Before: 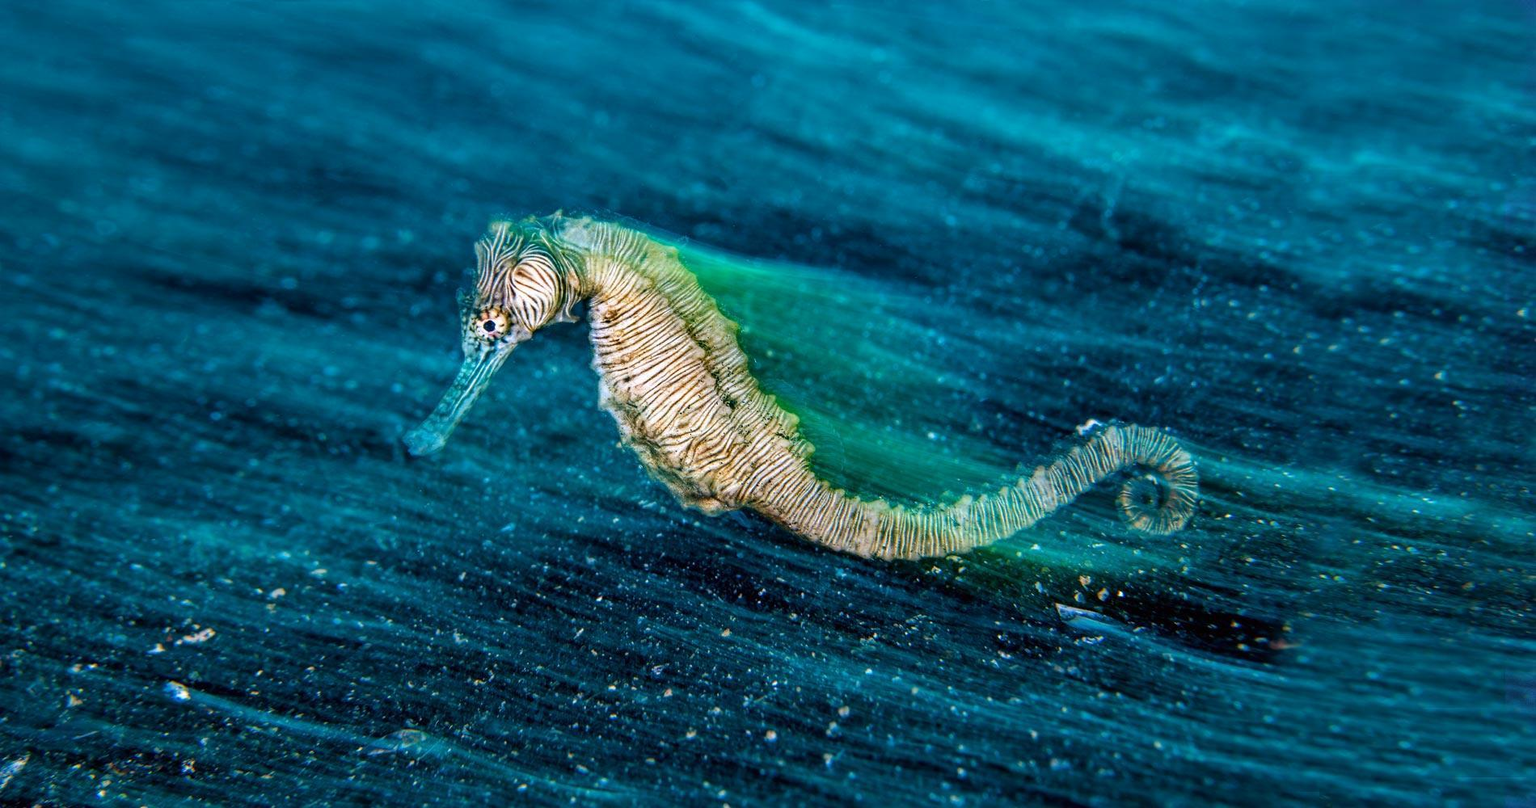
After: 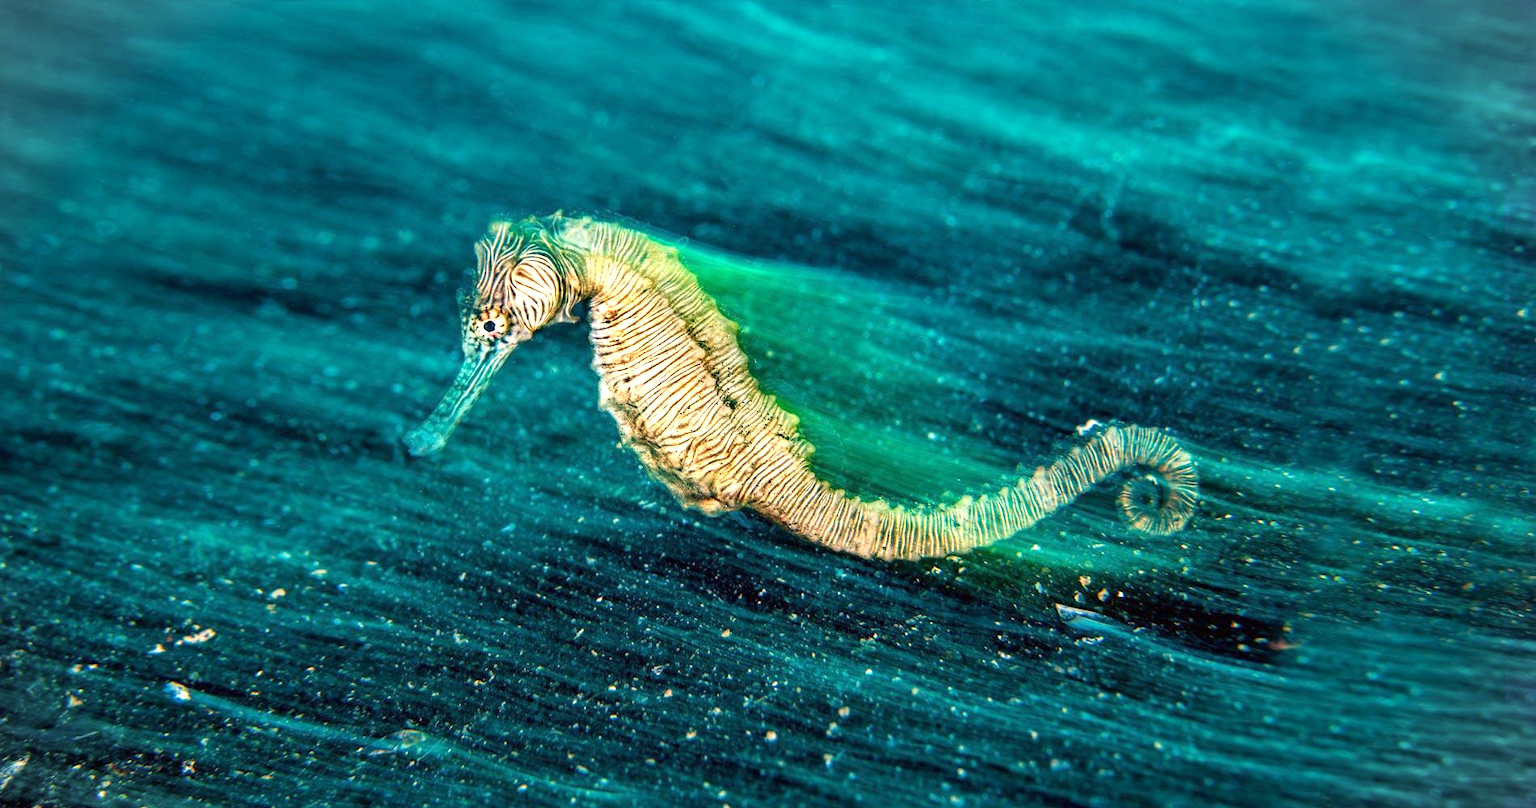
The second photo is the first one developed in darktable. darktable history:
white balance: red 1.123, blue 0.83
vignetting: fall-off start 100%, brightness -0.282, width/height ratio 1.31
exposure: exposure 0.74 EV, compensate highlight preservation false
